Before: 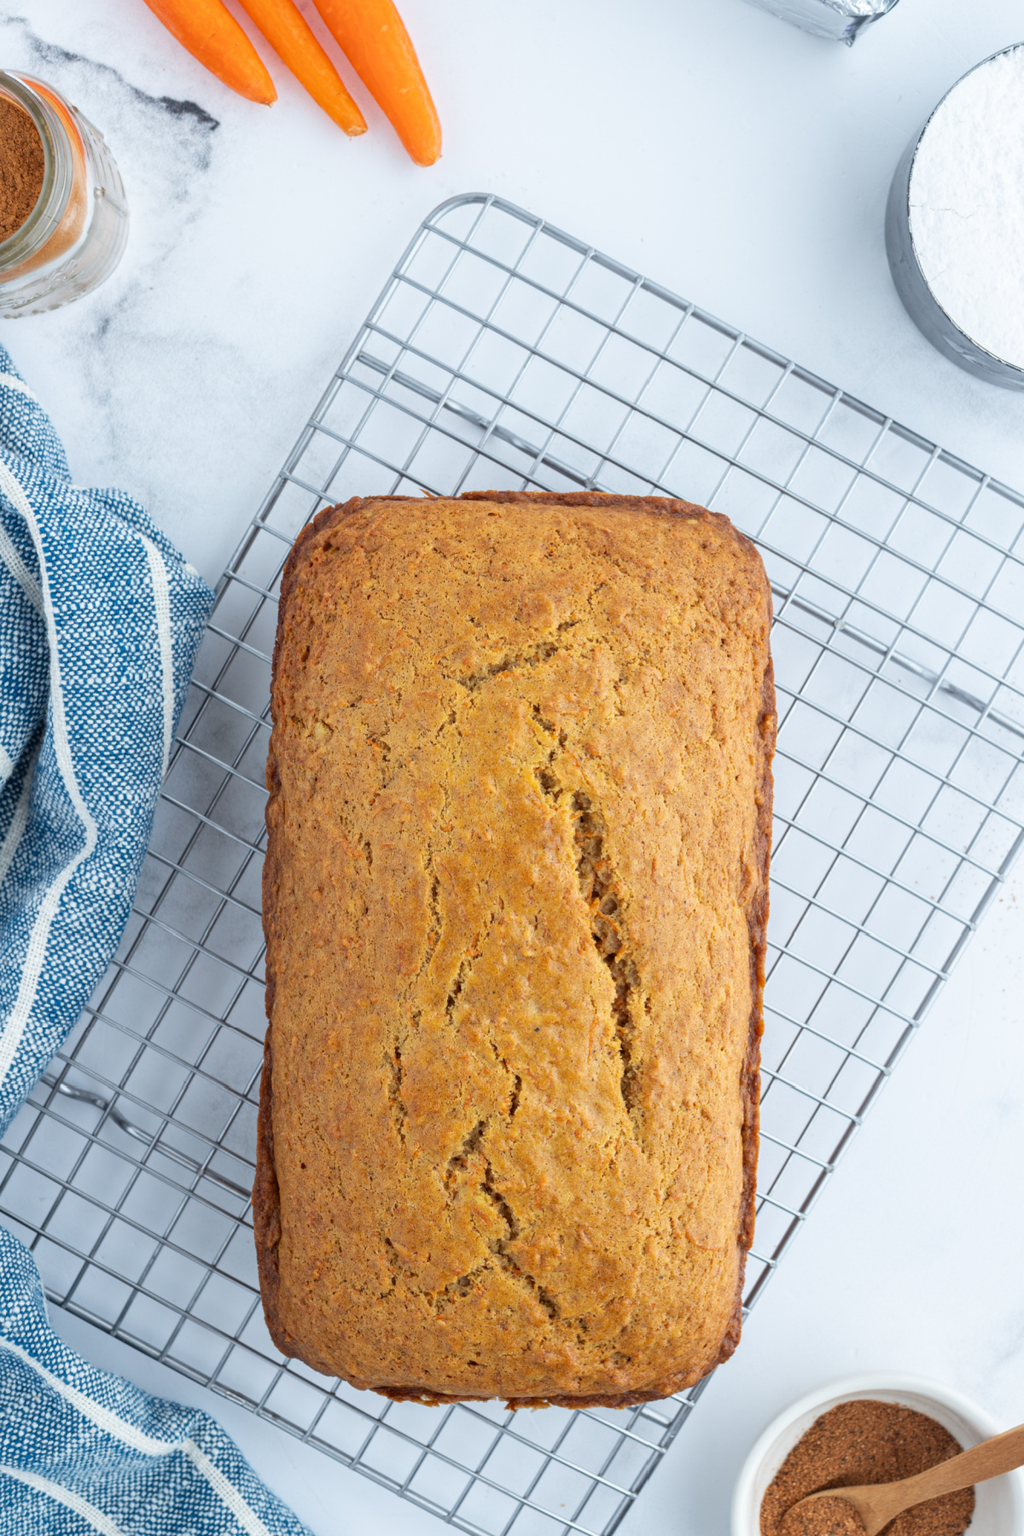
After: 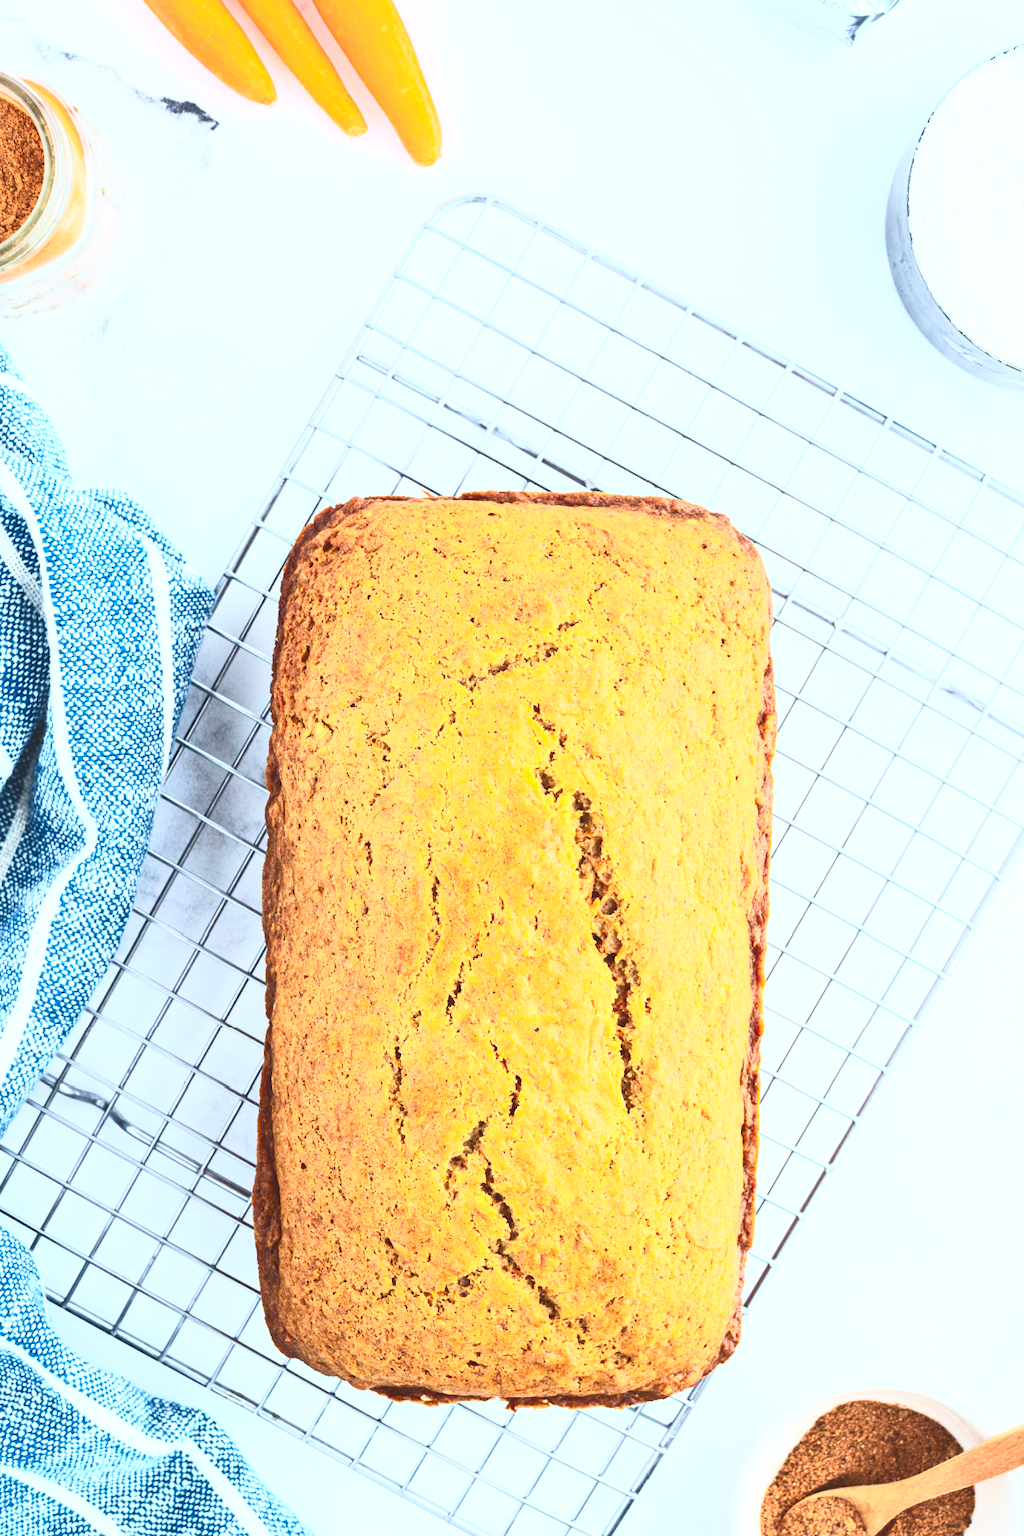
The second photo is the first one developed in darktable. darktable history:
contrast brightness saturation: contrast 0.839, brightness 0.589, saturation 0.579
velvia: on, module defaults
exposure: black level correction -0.022, exposure -0.037 EV, compensate highlight preservation false
